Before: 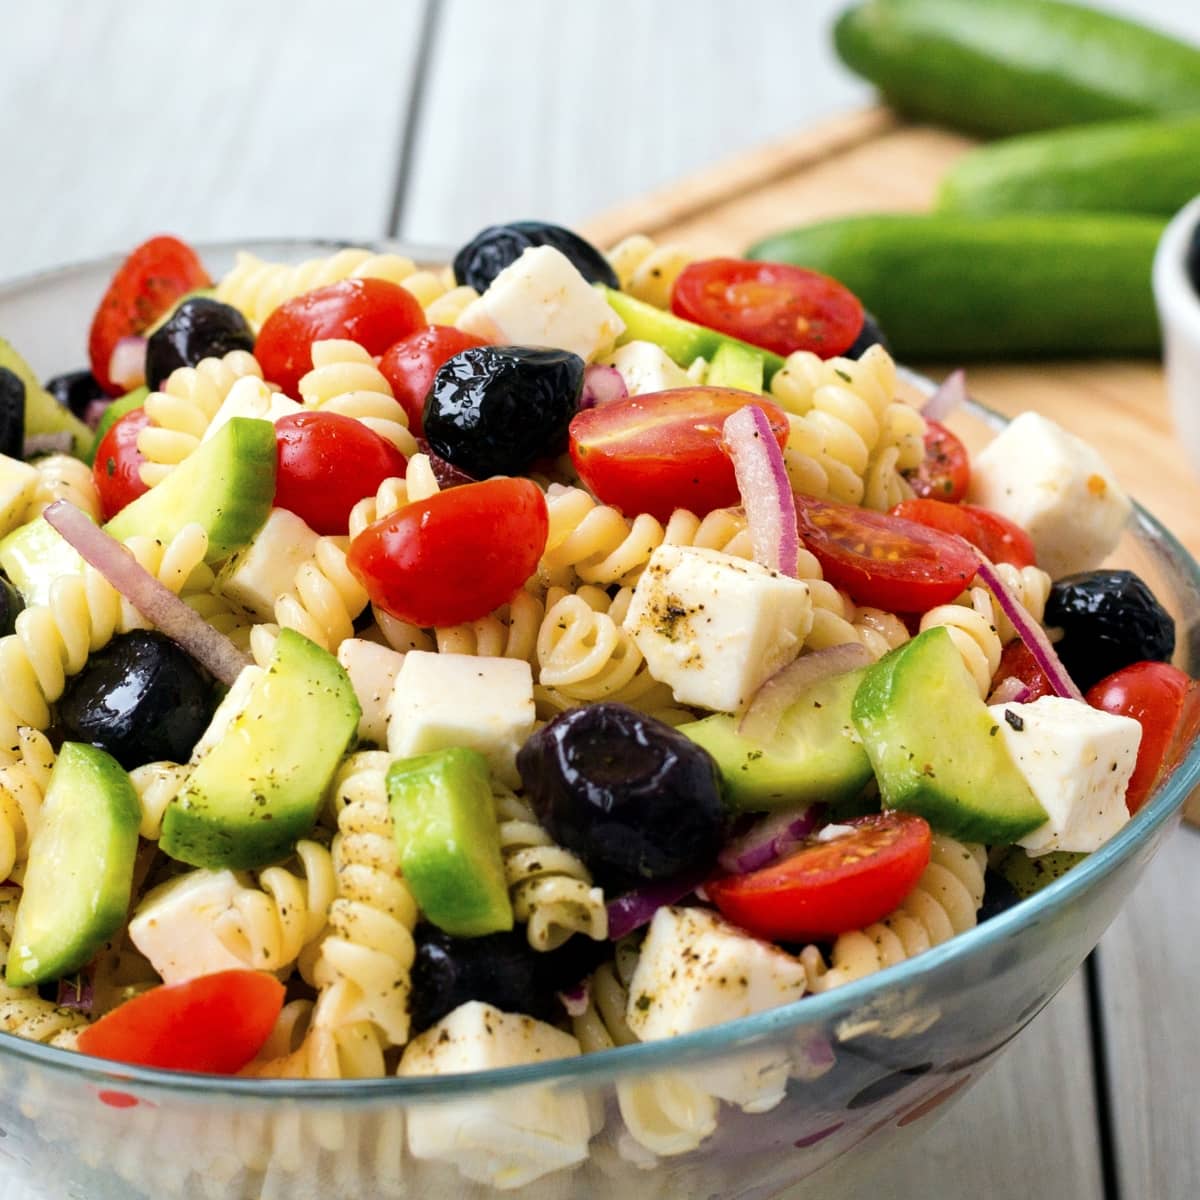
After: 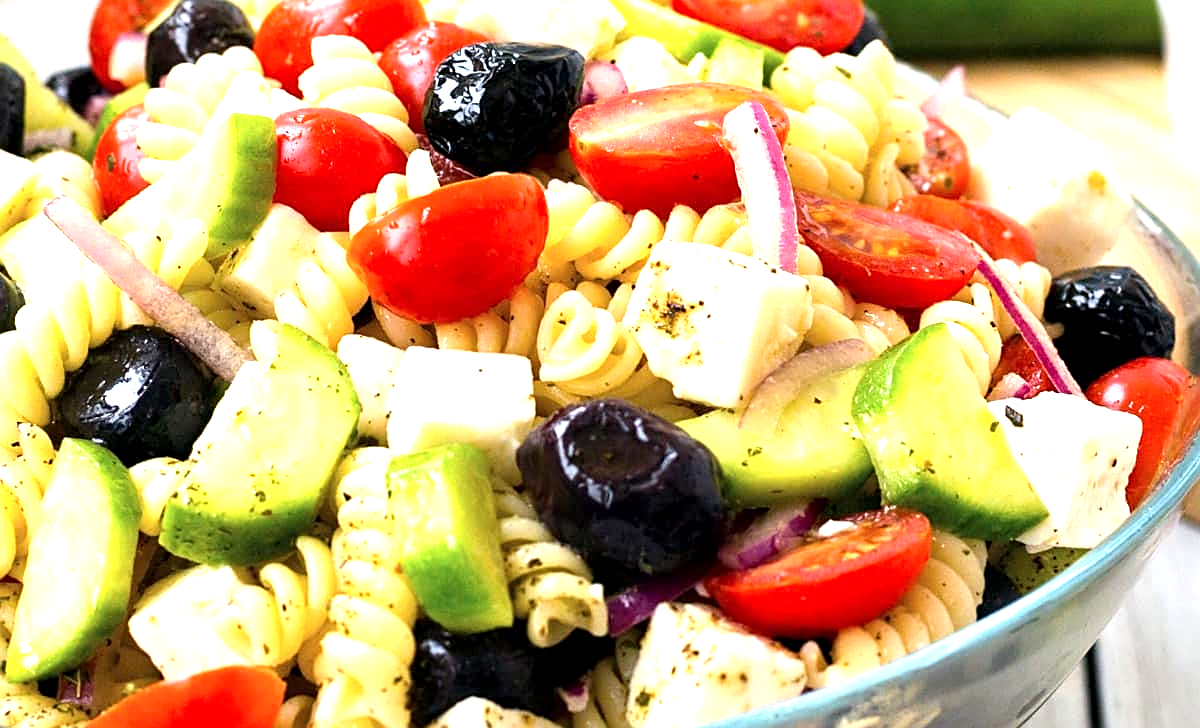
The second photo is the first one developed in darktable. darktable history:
crop and rotate: top 25.357%, bottom 13.942%
exposure: black level correction 0.001, exposure 1.05 EV, compensate exposure bias true, compensate highlight preservation false
sharpen: on, module defaults
